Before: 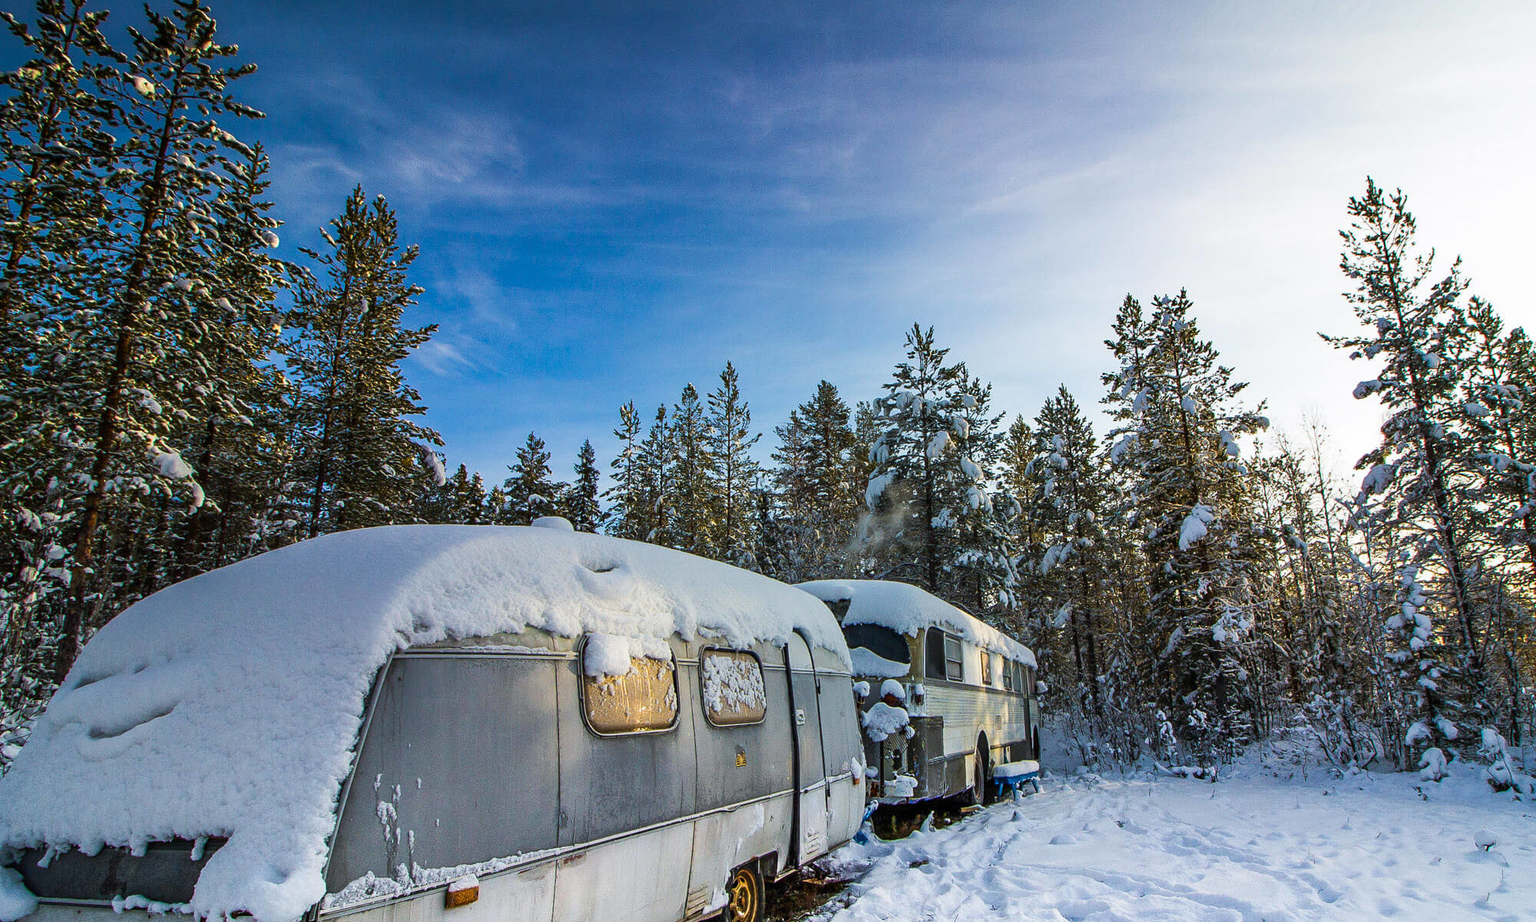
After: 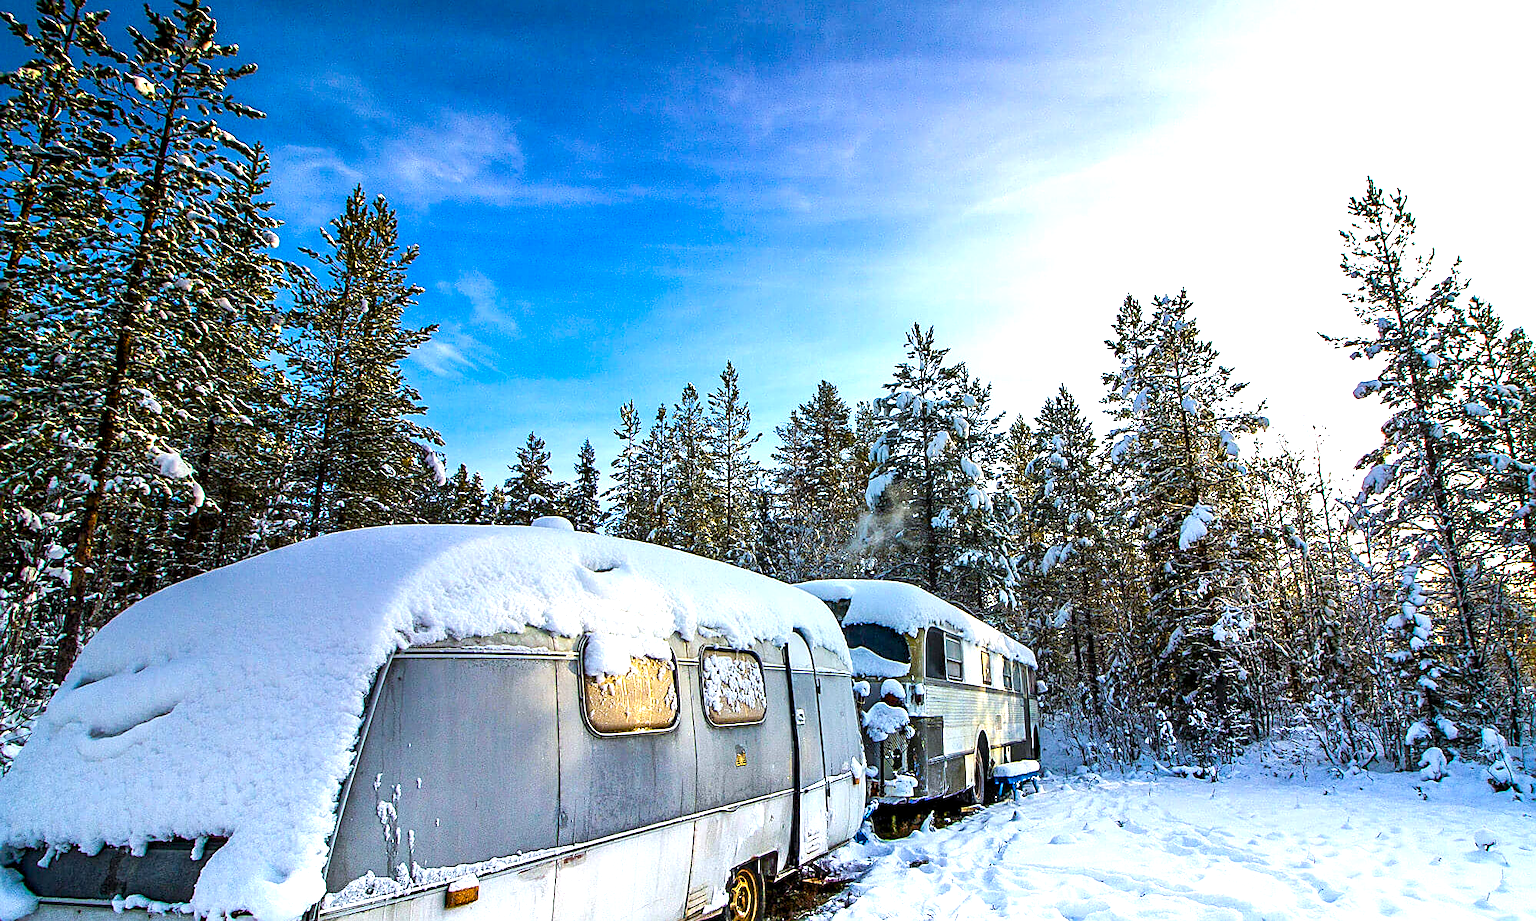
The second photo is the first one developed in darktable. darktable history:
white balance: red 0.976, blue 1.04
color balance rgb: global offset › luminance -0.51%, perceptual saturation grading › global saturation 27.53%, perceptual saturation grading › highlights -25%, perceptual saturation grading › shadows 25%, perceptual brilliance grading › highlights 6.62%, perceptual brilliance grading › mid-tones 17.07%, perceptual brilliance grading › shadows -5.23%
exposure: black level correction 0, exposure 0.7 EV, compensate exposure bias true, compensate highlight preservation false
sharpen: on, module defaults
